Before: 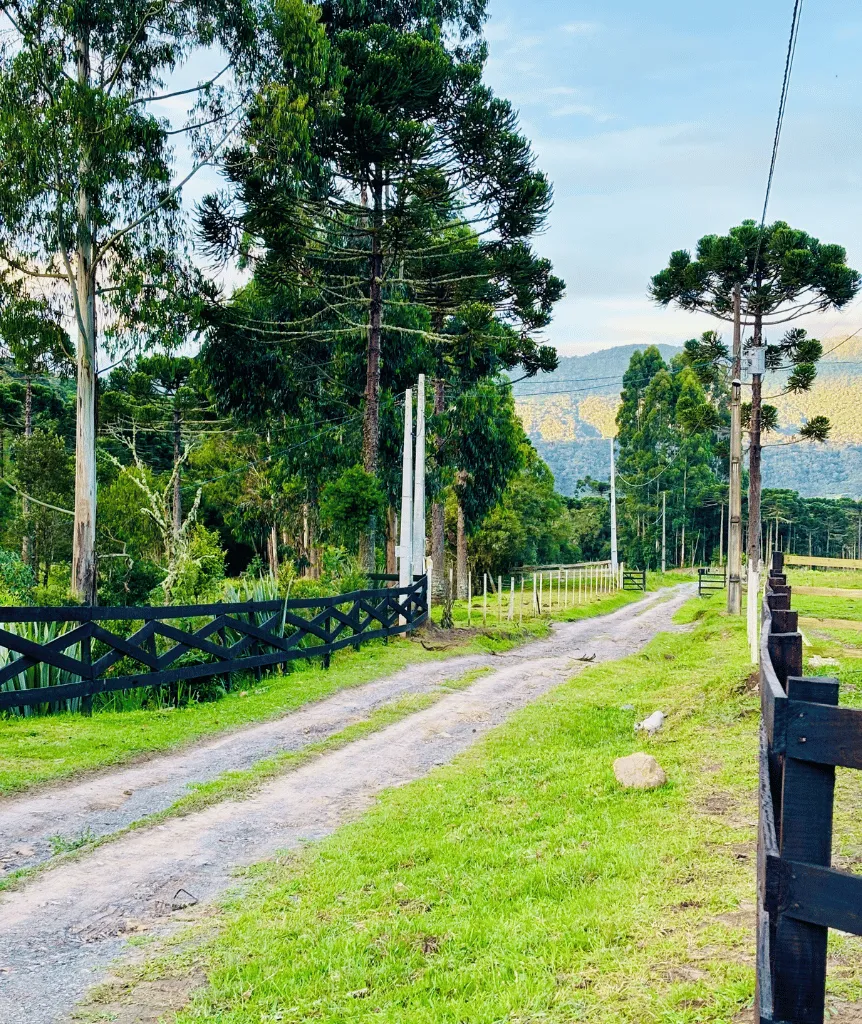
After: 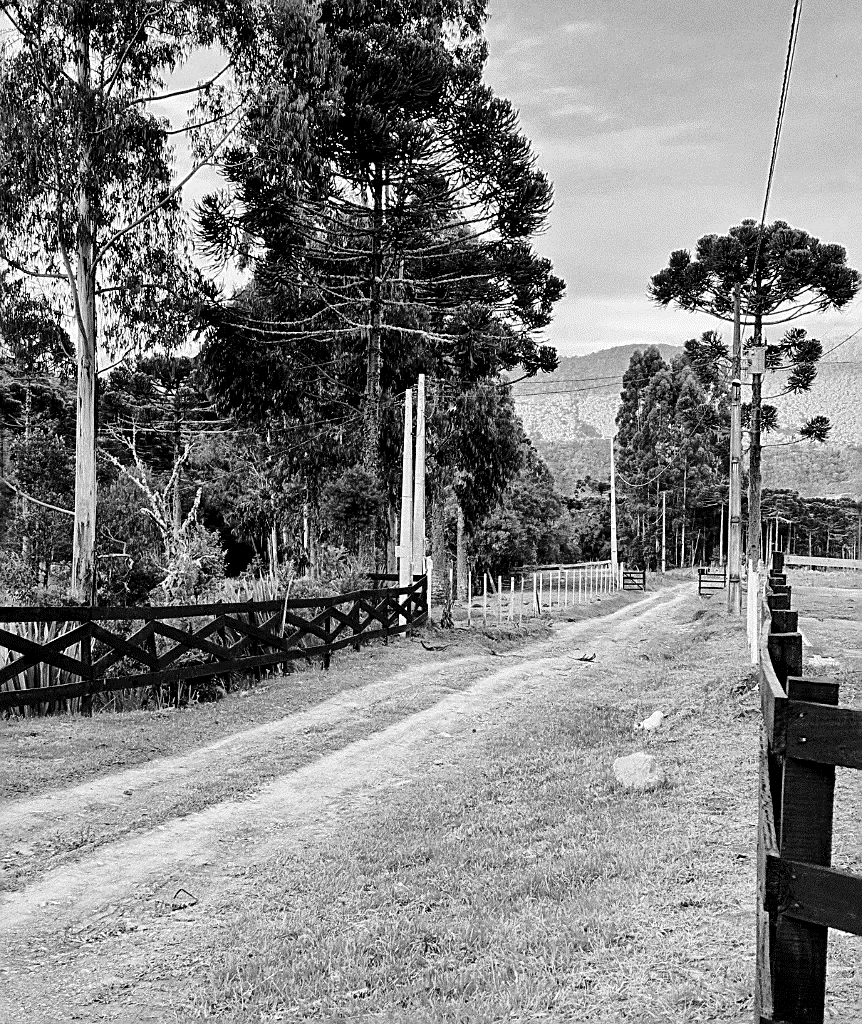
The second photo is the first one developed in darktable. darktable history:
levels: levels [0.016, 0.5, 0.996]
contrast brightness saturation: contrast 0.08, saturation 0.02
velvia: strength 10%
vibrance: vibrance 15%
tone curve: curves: ch0 [(0, 0.008) (0.083, 0.073) (0.28, 0.286) (0.528, 0.559) (0.961, 0.966) (1, 1)], color space Lab, linked channels, preserve colors none
sharpen: amount 0.575
contrast equalizer: octaves 7, y [[0.515 ×6], [0.507 ×6], [0.425 ×6], [0 ×6], [0 ×6]]
haze removal: strength 0.02, distance 0.25, compatibility mode true, adaptive false
color zones: curves: ch0 [(0, 0.5) (0.143, 0.5) (0.286, 0.5) (0.429, 0.5) (0.62, 0.489) (0.714, 0.445) (0.844, 0.496) (1, 0.5)]; ch1 [(0, 0.5) (0.143, 0.5) (0.286, 0.5) (0.429, 0.5) (0.571, 0.5) (0.714, 0.523) (0.857, 0.5) (1, 0.5)]
shadows and highlights: shadows 10, white point adjustment 1, highlights -40
exposure: black level correction 0.002, exposure -0.1 EV, compensate highlight preservation false
local contrast: mode bilateral grid, contrast 28, coarseness 16, detail 115%, midtone range 0.2
grain: strength 26%
